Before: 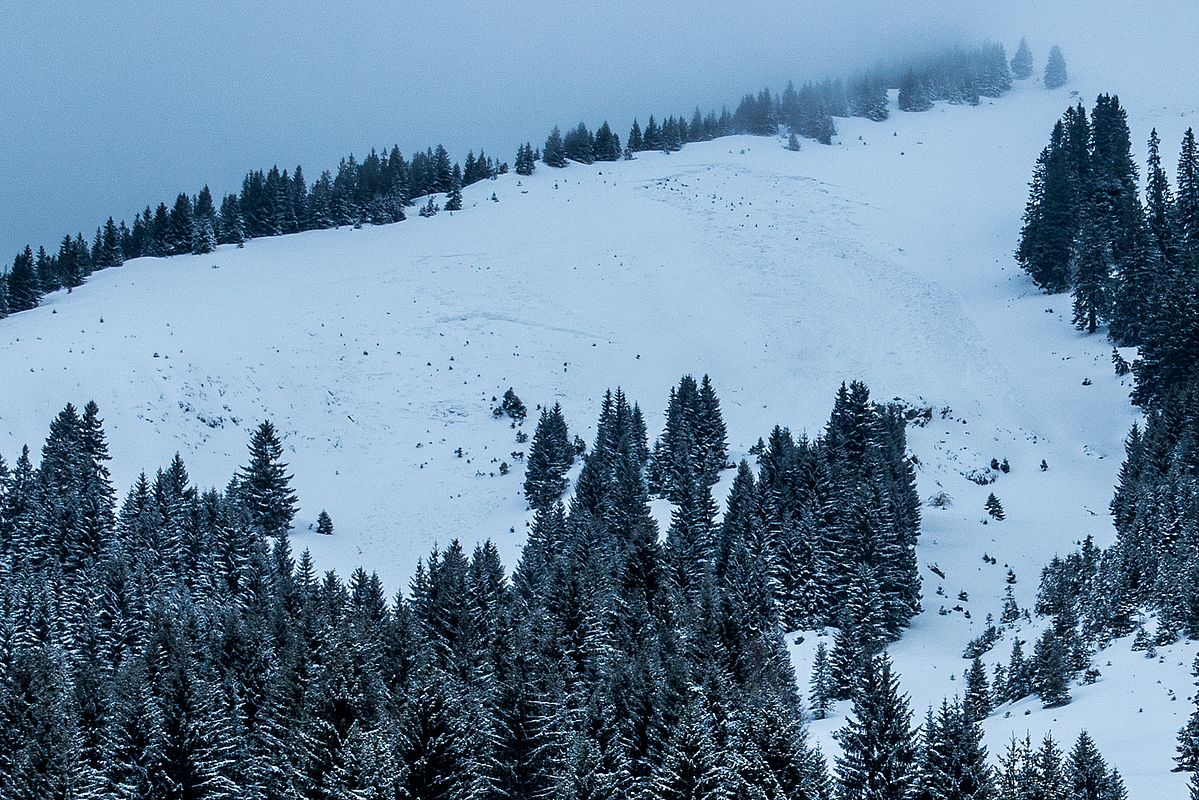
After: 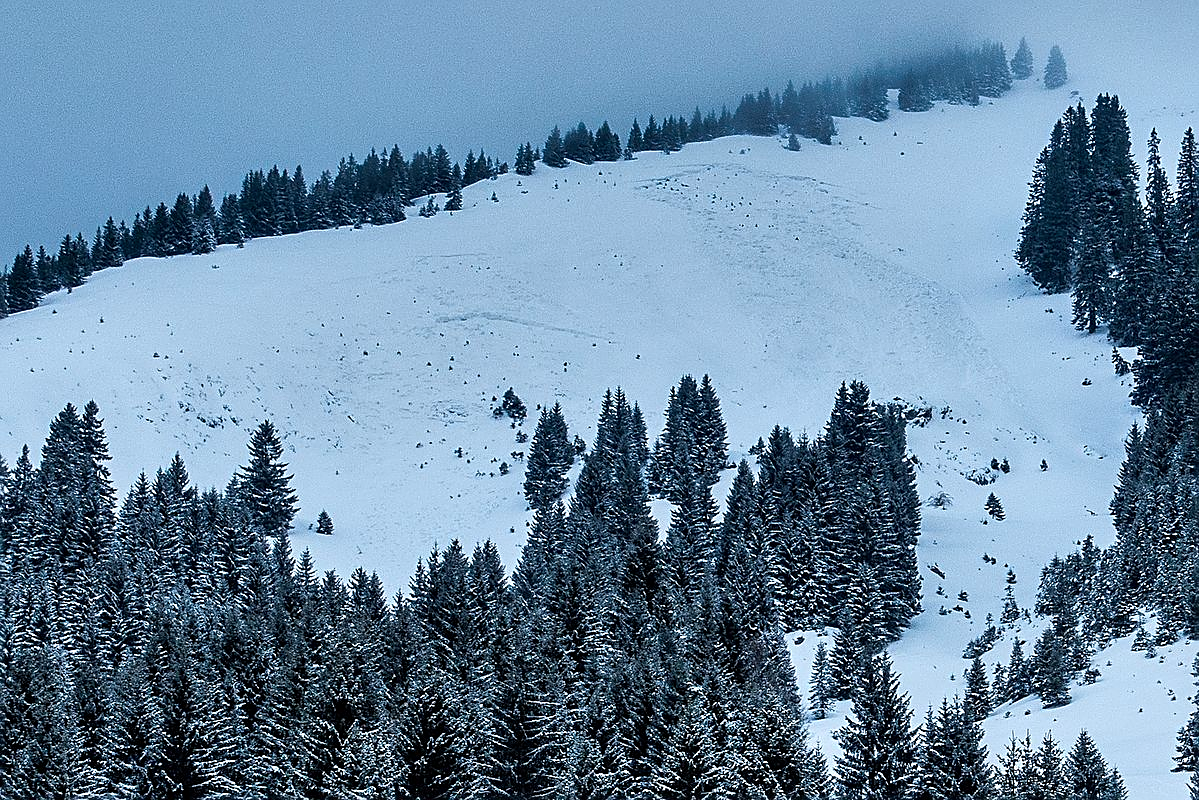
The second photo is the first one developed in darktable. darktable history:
color zones: curves: ch0 [(0, 0.5) (0.125, 0.4) (0.25, 0.5) (0.375, 0.4) (0.5, 0.4) (0.625, 0.35) (0.75, 0.35) (0.875, 0.5)]; ch1 [(0, 0.35) (0.125, 0.45) (0.25, 0.35) (0.375, 0.35) (0.5, 0.35) (0.625, 0.35) (0.75, 0.45) (0.875, 0.35)]; ch2 [(0, 0.6) (0.125, 0.5) (0.25, 0.5) (0.375, 0.6) (0.5, 0.6) (0.625, 0.5) (0.75, 0.5) (0.875, 0.5)], mix -132.8%
shadows and highlights: radius 109.35, shadows 40.59, highlights -71.6, low approximation 0.01, soften with gaussian
sharpen: on, module defaults
